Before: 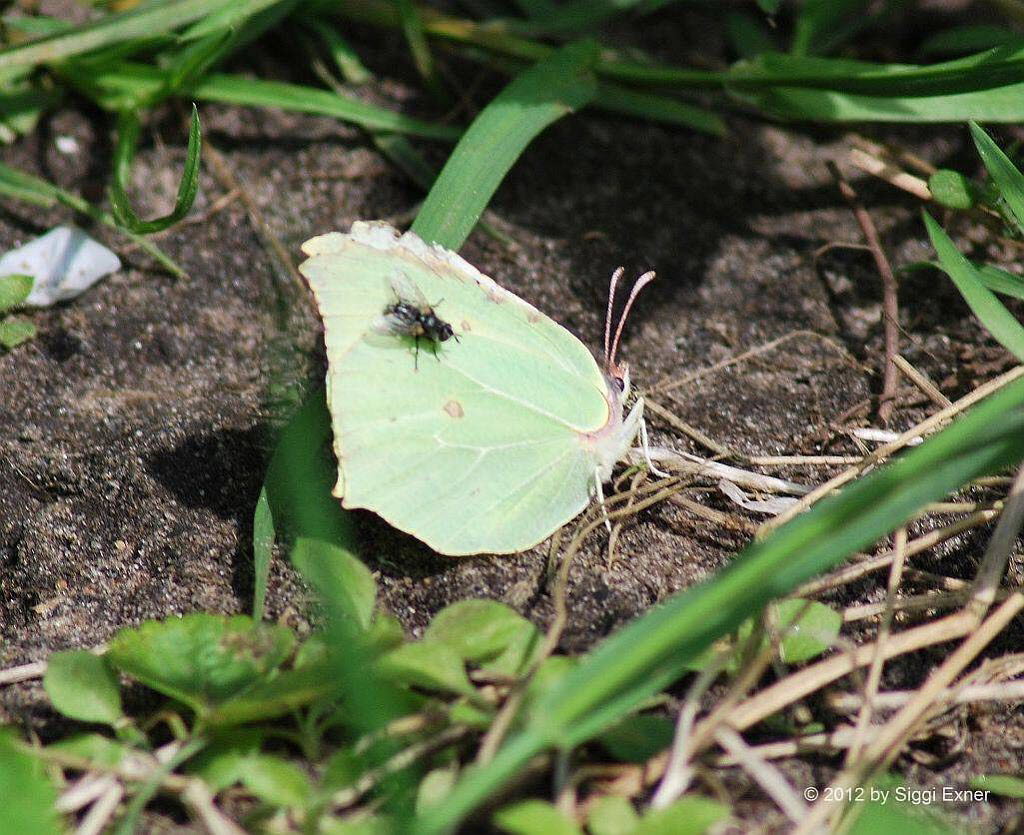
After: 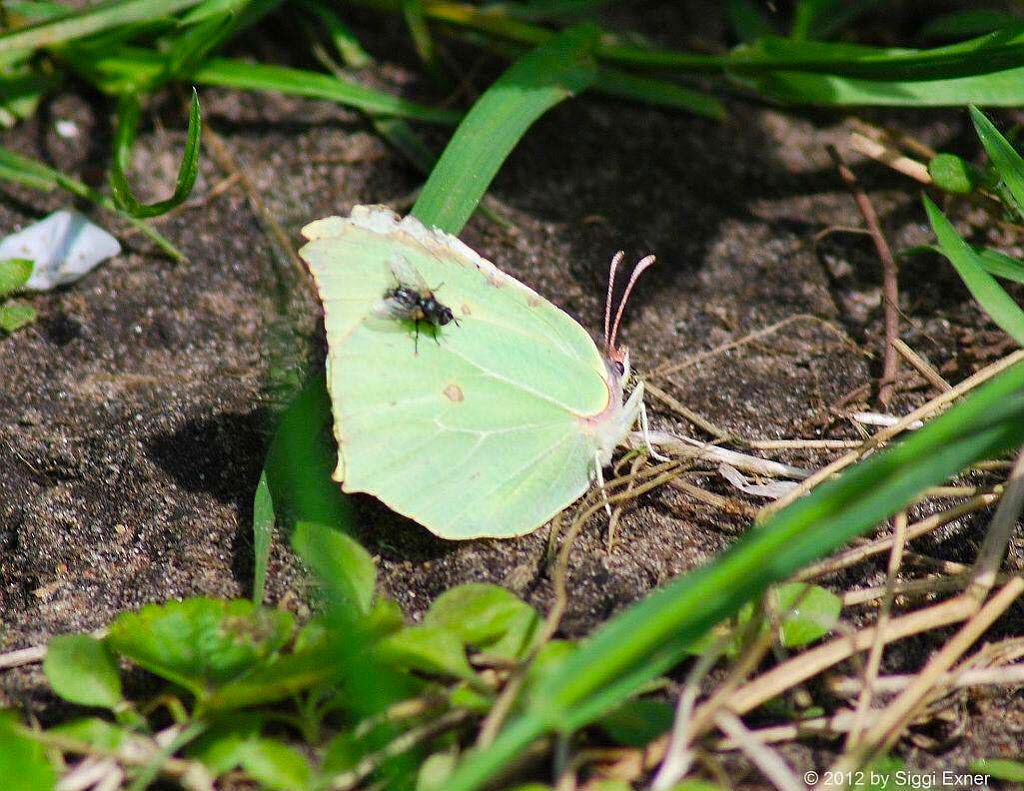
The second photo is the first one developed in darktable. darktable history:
crop and rotate: top 1.966%, bottom 3.211%
color balance rgb: linear chroma grading › global chroma 13.216%, perceptual saturation grading › global saturation 14.93%, global vibrance 9.916%
